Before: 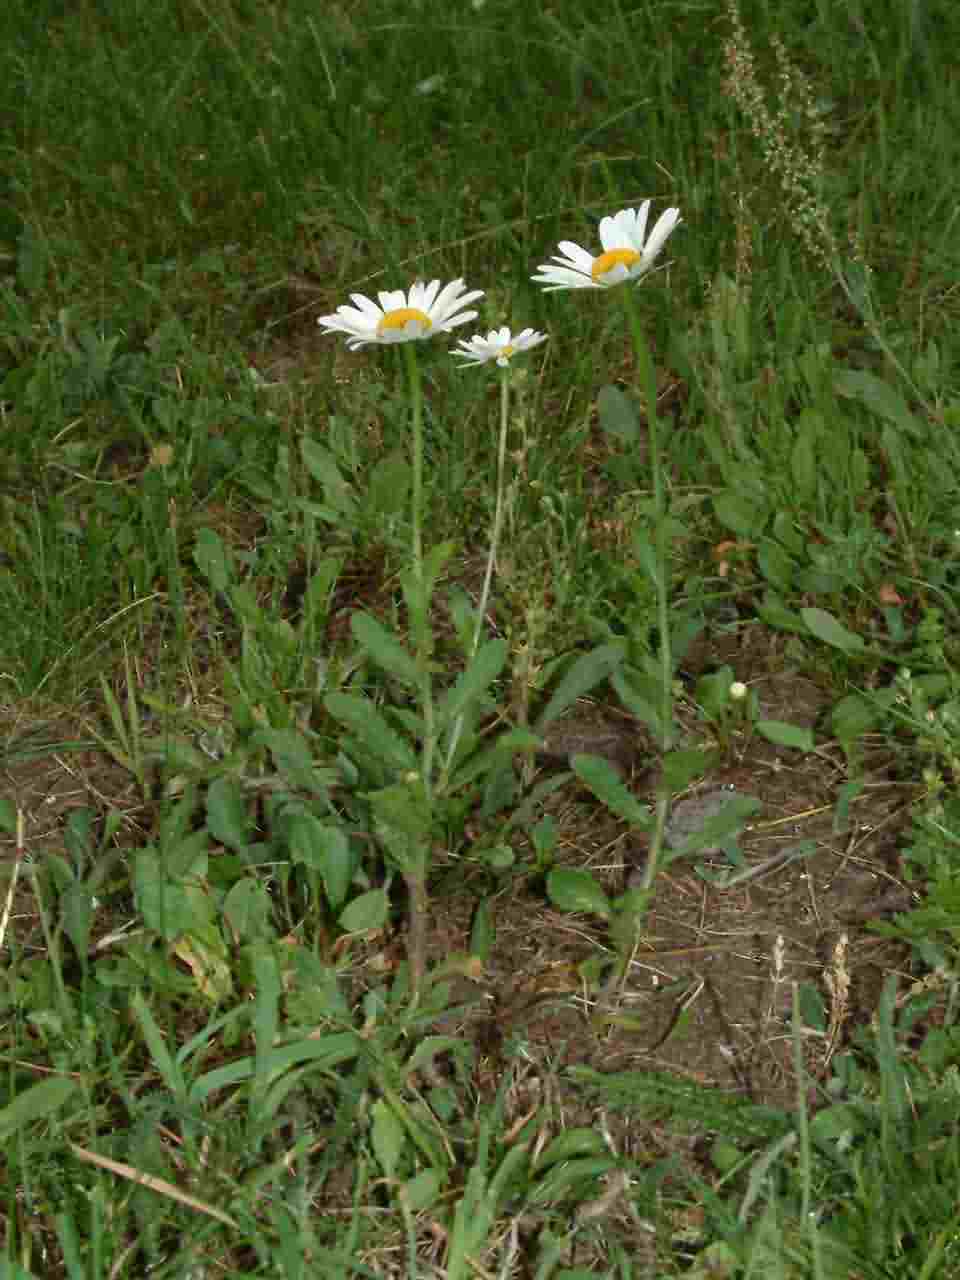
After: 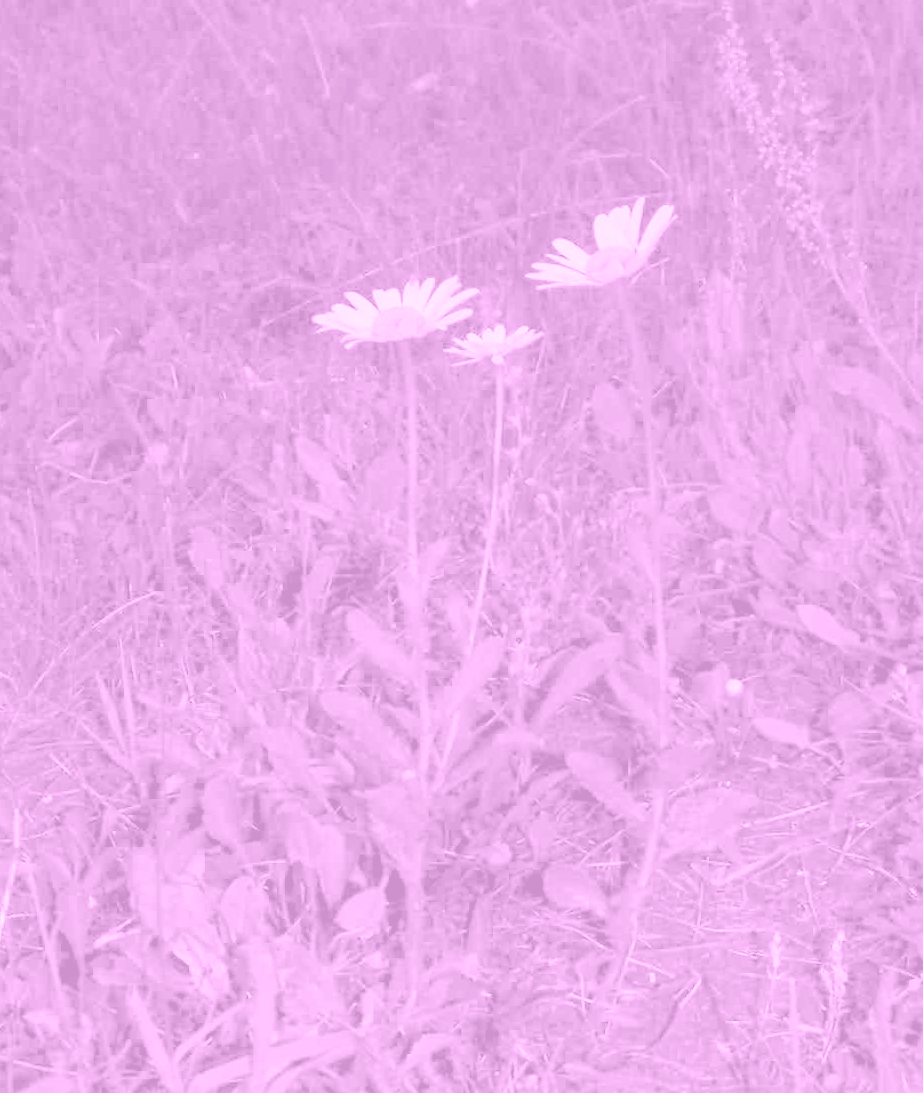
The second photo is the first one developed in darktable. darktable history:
crop and rotate: angle 0.2°, left 0.275%, right 3.127%, bottom 14.18%
rgb levels: levels [[0.01, 0.419, 0.839], [0, 0.5, 1], [0, 0.5, 1]]
colorize: hue 331.2°, saturation 69%, source mix 30.28%, lightness 69.02%, version 1
